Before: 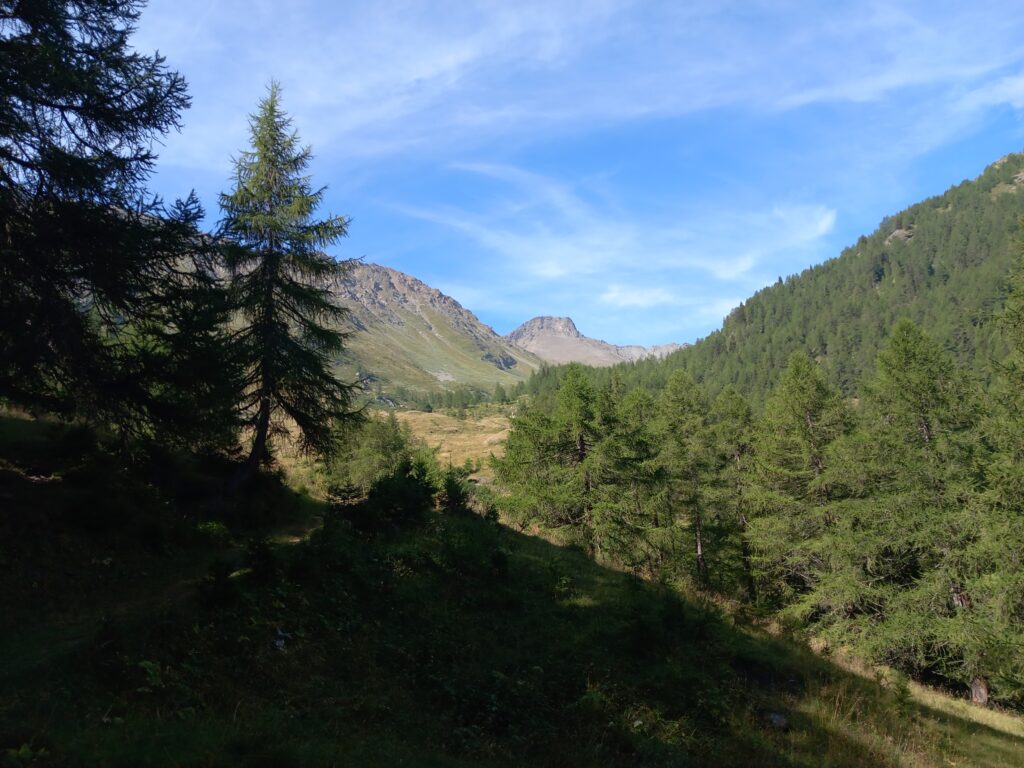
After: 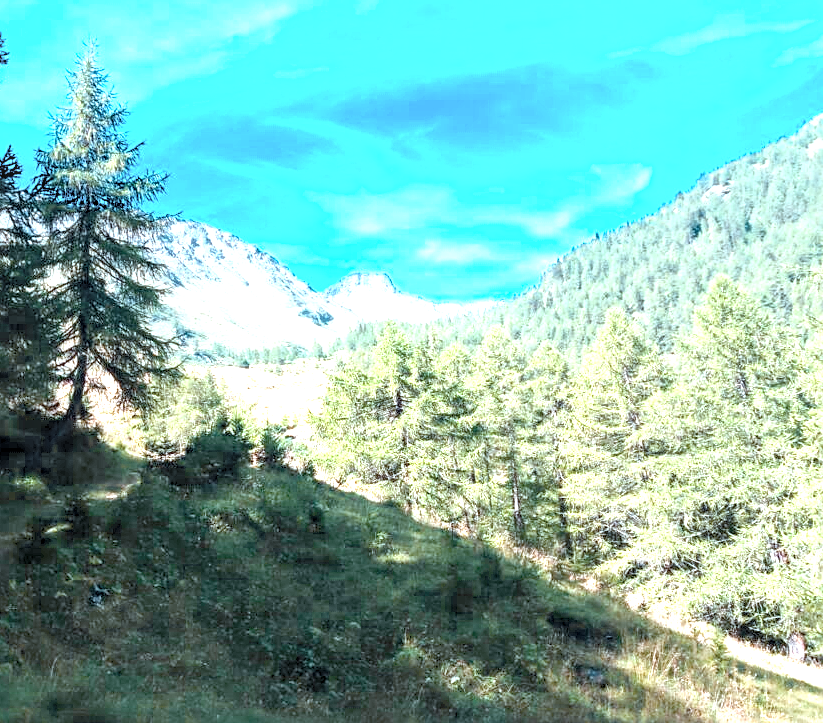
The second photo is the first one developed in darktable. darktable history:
crop and rotate: left 17.898%, top 5.802%, right 1.693%
color calibration: output R [1.422, -0.35, -0.252, 0], output G [-0.238, 1.259, -0.084, 0], output B [-0.081, -0.196, 1.58, 0], output brightness [0.49, 0.671, -0.57, 0], illuminant as shot in camera, x 0.358, y 0.373, temperature 4628.91 K
local contrast: detail 130%
contrast brightness saturation: brightness 0.18, saturation -0.506
sharpen: on, module defaults
exposure: black level correction 0.001, exposure 1.853 EV, compensate highlight preservation false
